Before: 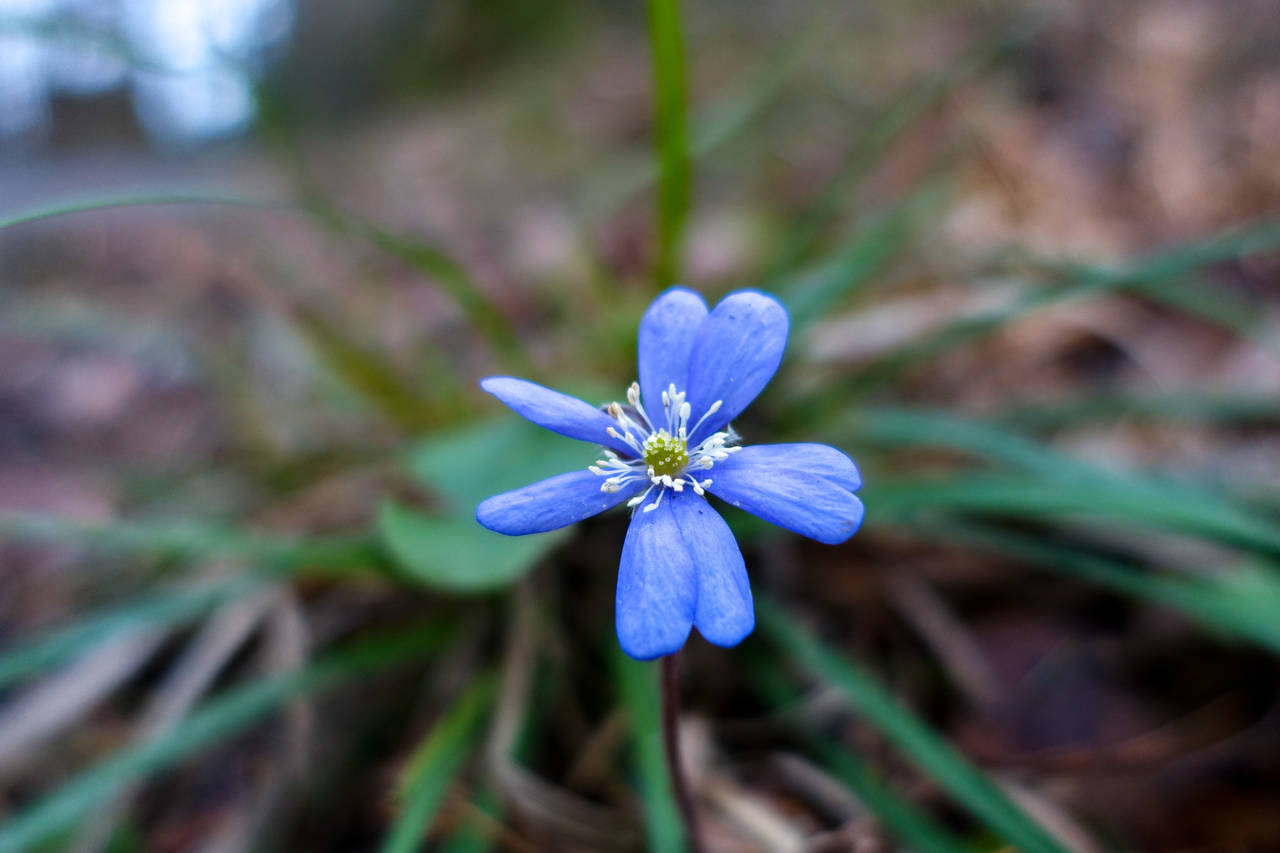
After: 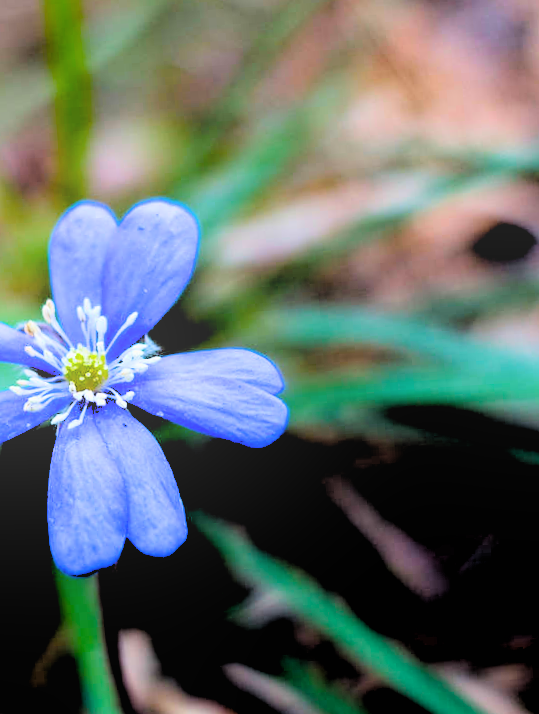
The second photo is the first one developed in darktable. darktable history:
sharpen: radius 0.969, amount 0.604
rgb levels: levels [[0.027, 0.429, 0.996], [0, 0.5, 1], [0, 0.5, 1]]
crop: left 45.721%, top 13.393%, right 14.118%, bottom 10.01%
rotate and perspective: rotation -4.2°, shear 0.006, automatic cropping off
color balance rgb: perceptual saturation grading › global saturation 40%, global vibrance 15%
filmic rgb: black relative exposure -5.42 EV, white relative exposure 2.85 EV, dynamic range scaling -37.73%, hardness 4, contrast 1.605, highlights saturation mix -0.93%
bloom: on, module defaults
